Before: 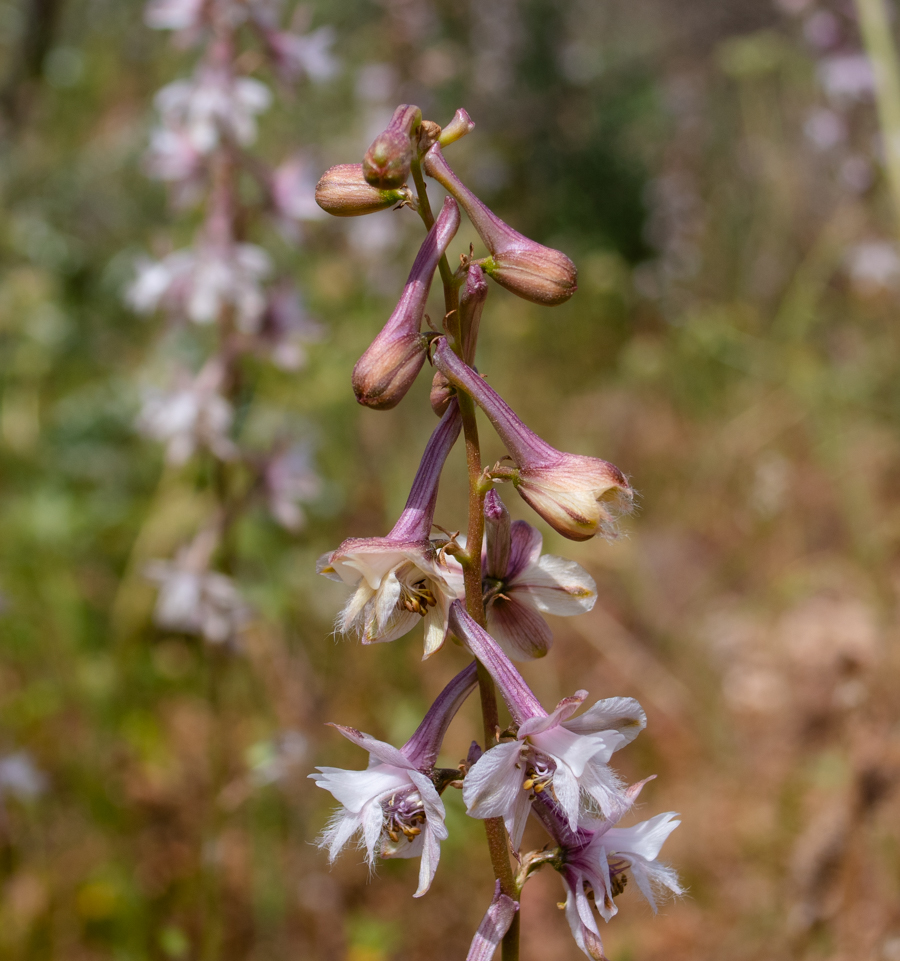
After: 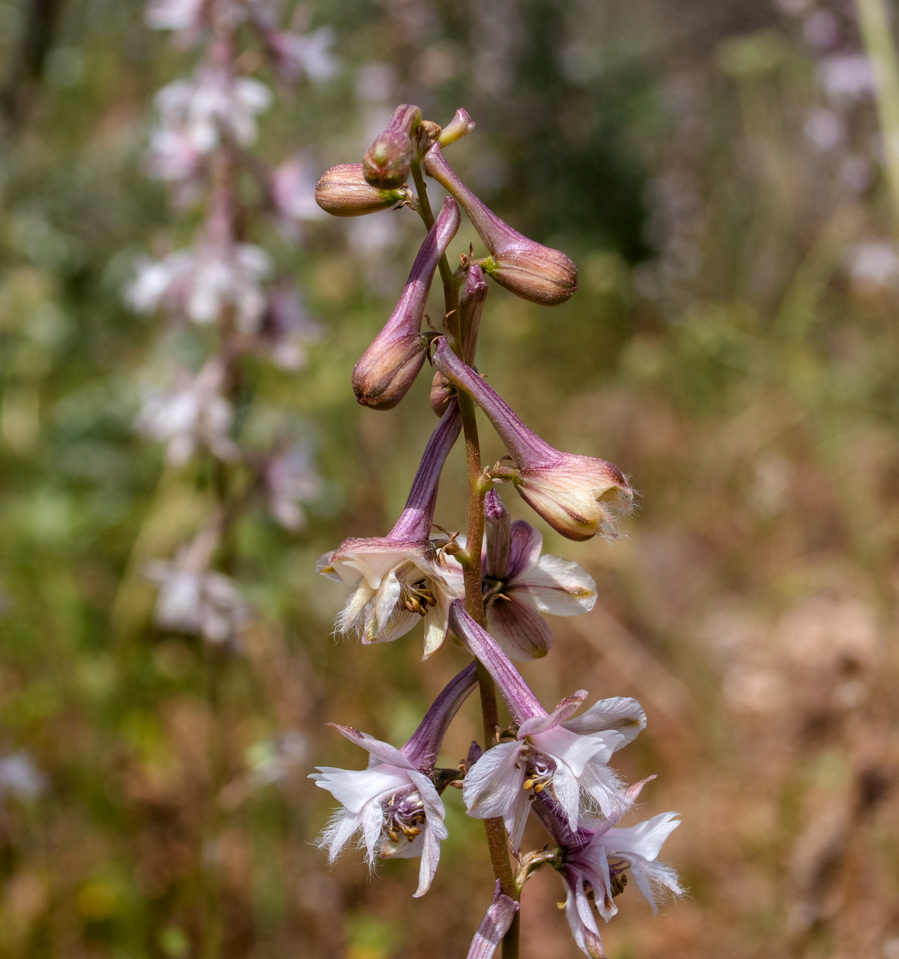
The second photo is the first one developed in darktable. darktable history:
levels: levels [0.031, 0.5, 0.969]
local contrast: detail 114%
crop: top 0.042%, bottom 0.164%
